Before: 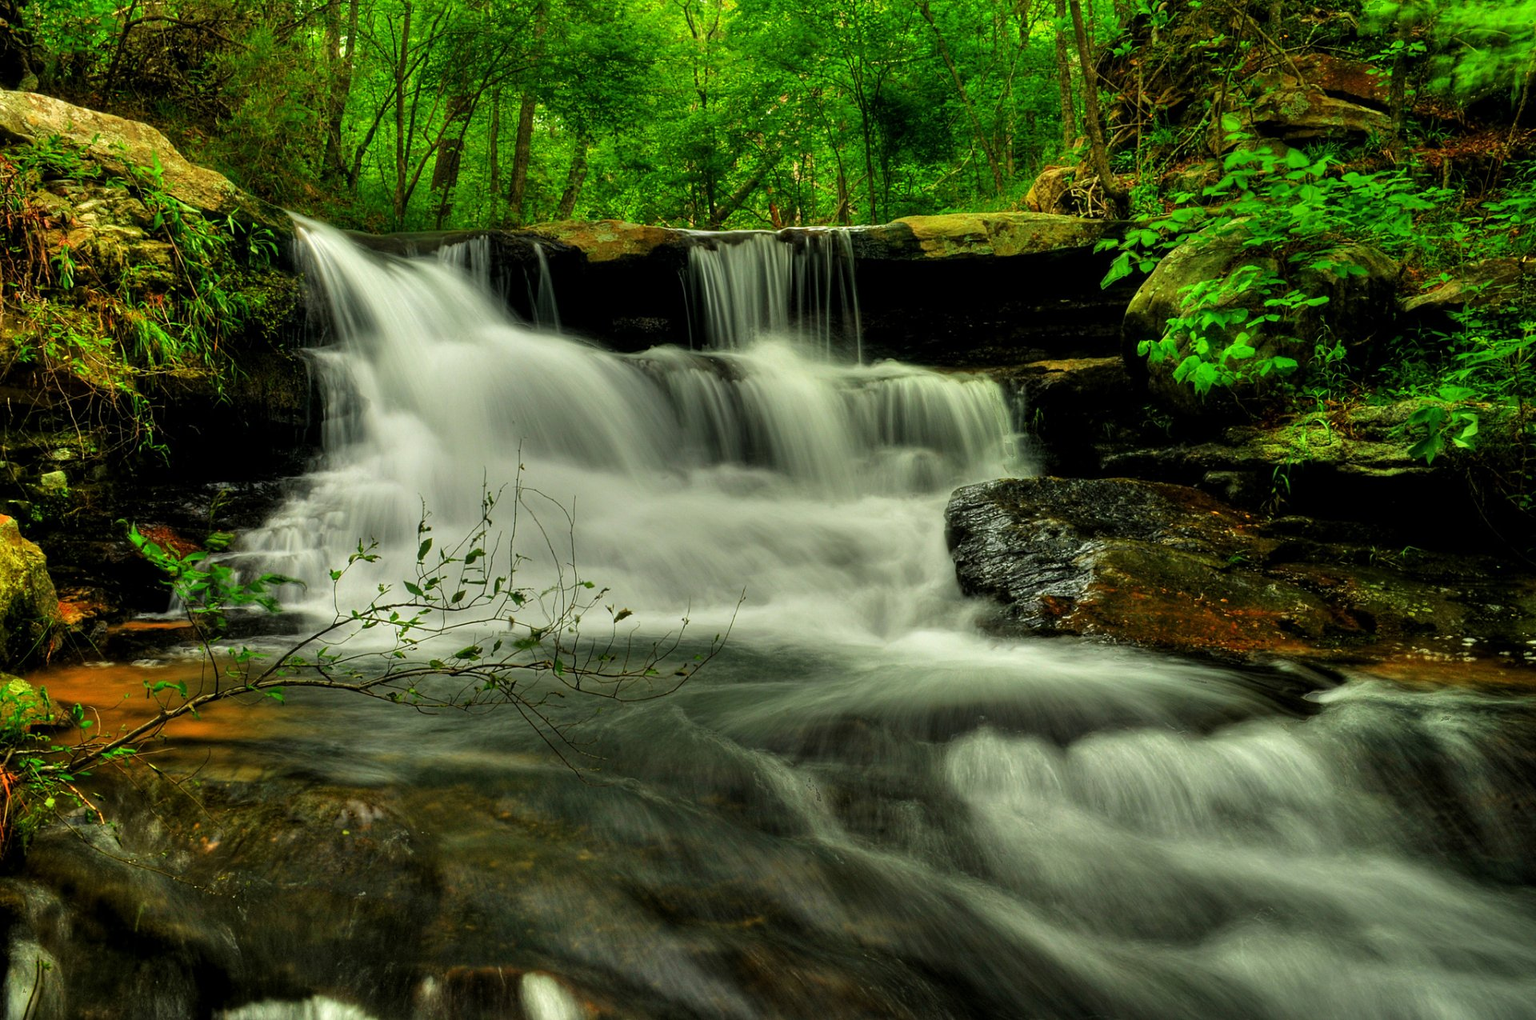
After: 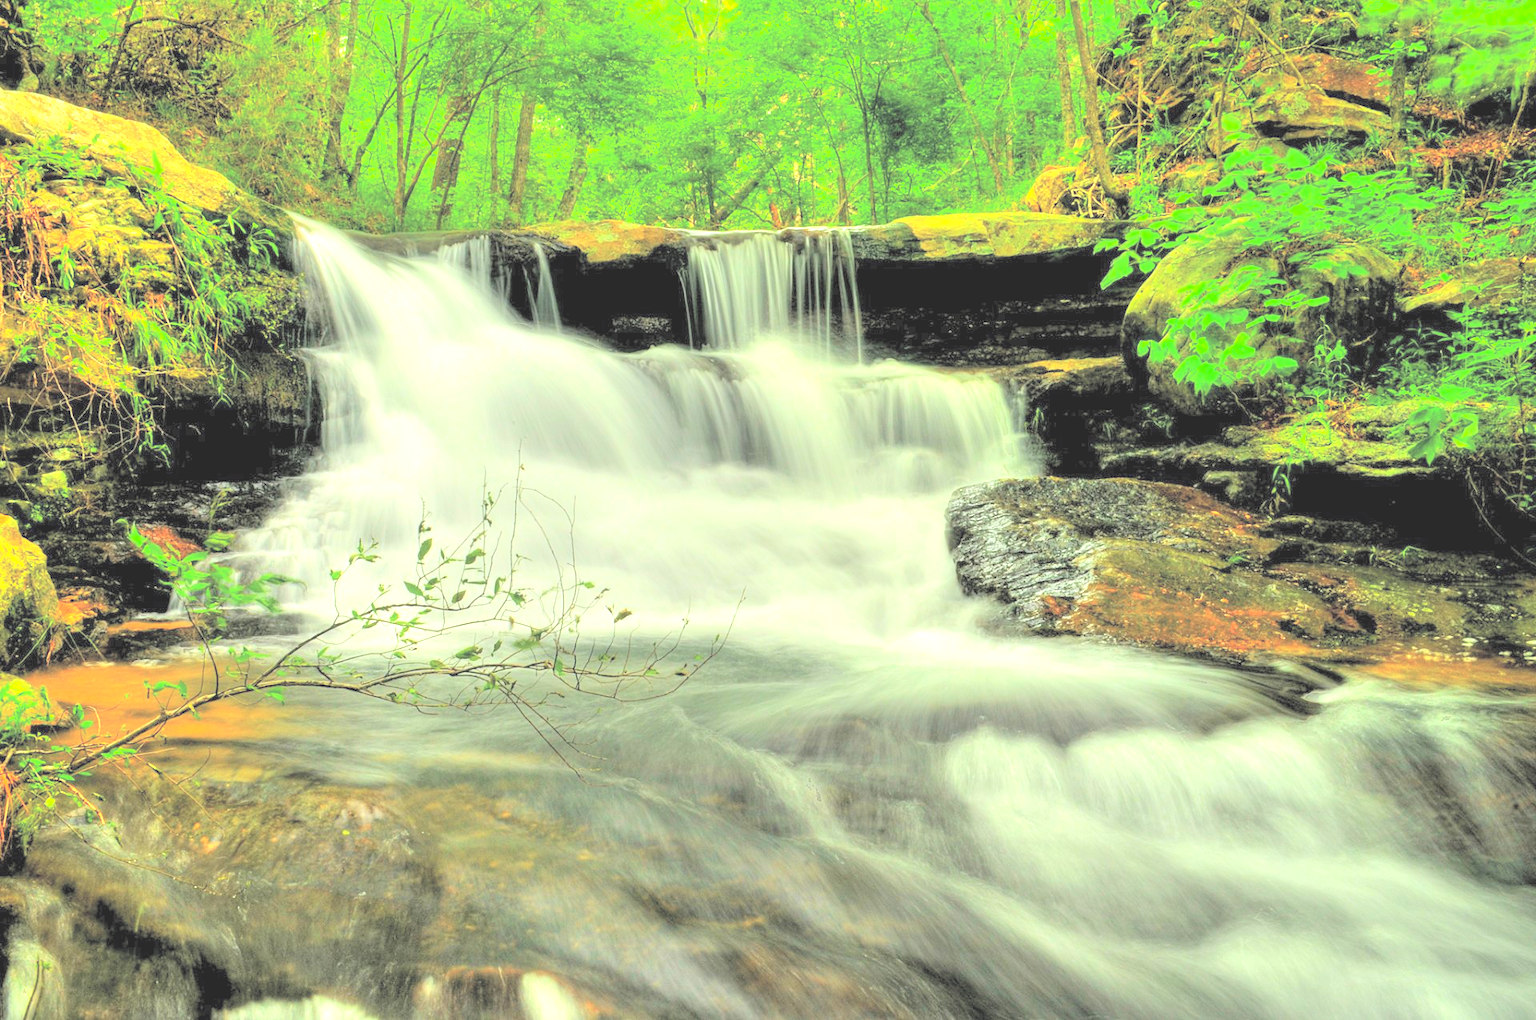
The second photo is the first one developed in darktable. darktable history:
exposure: black level correction 0, exposure 1.2 EV, compensate exposure bias true, compensate highlight preservation false
contrast brightness saturation: brightness 0.995
